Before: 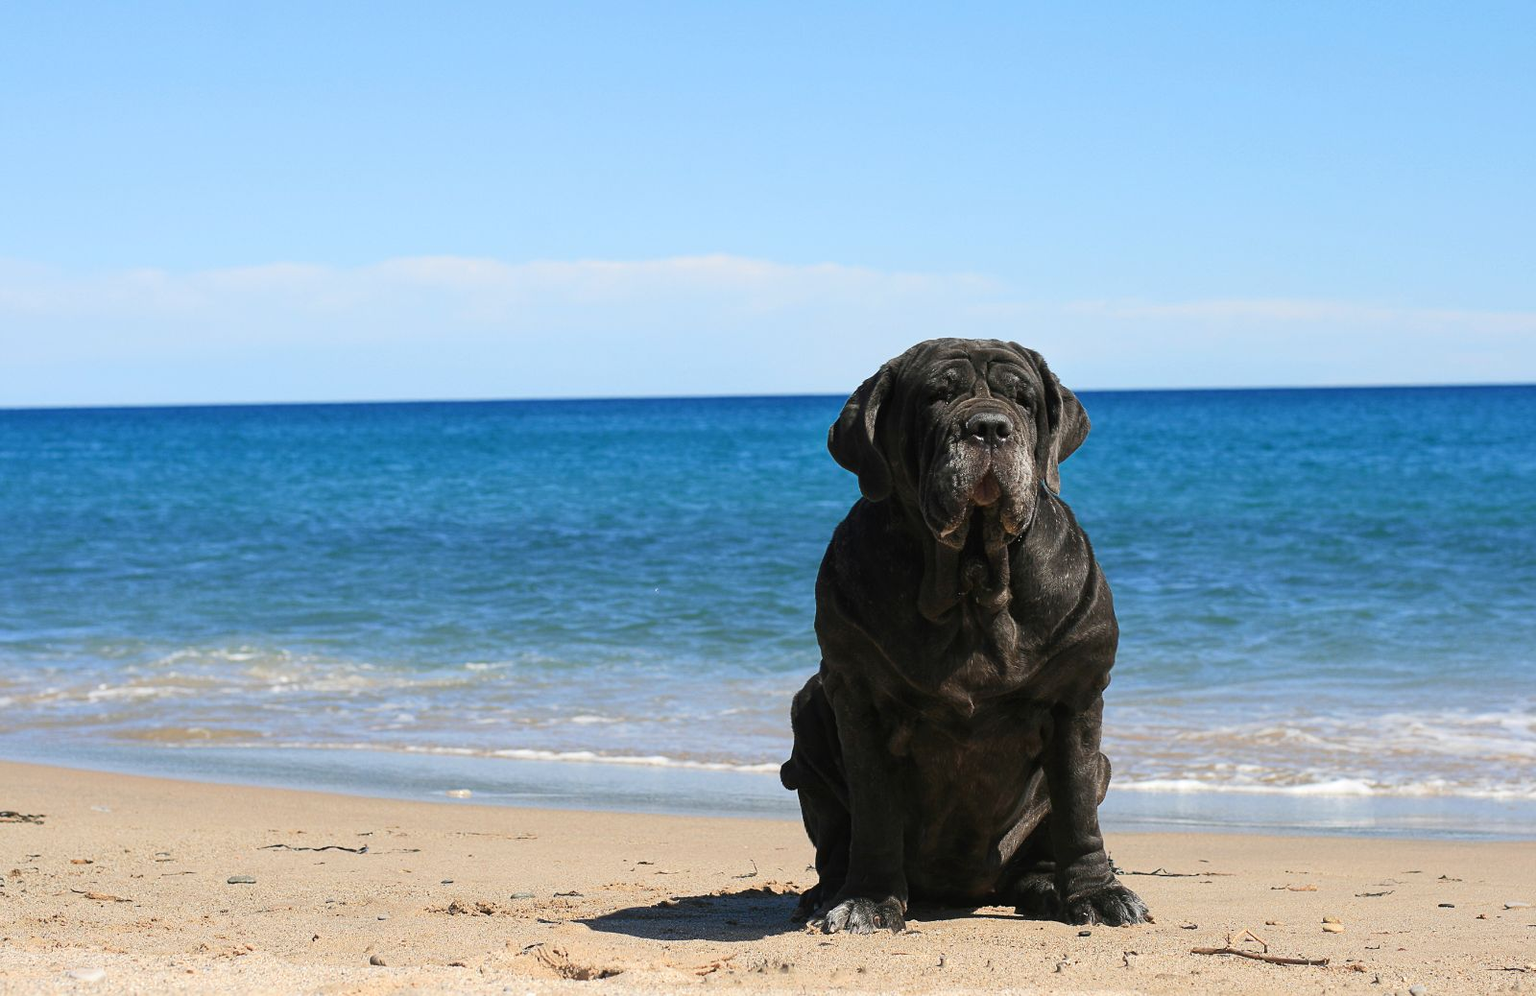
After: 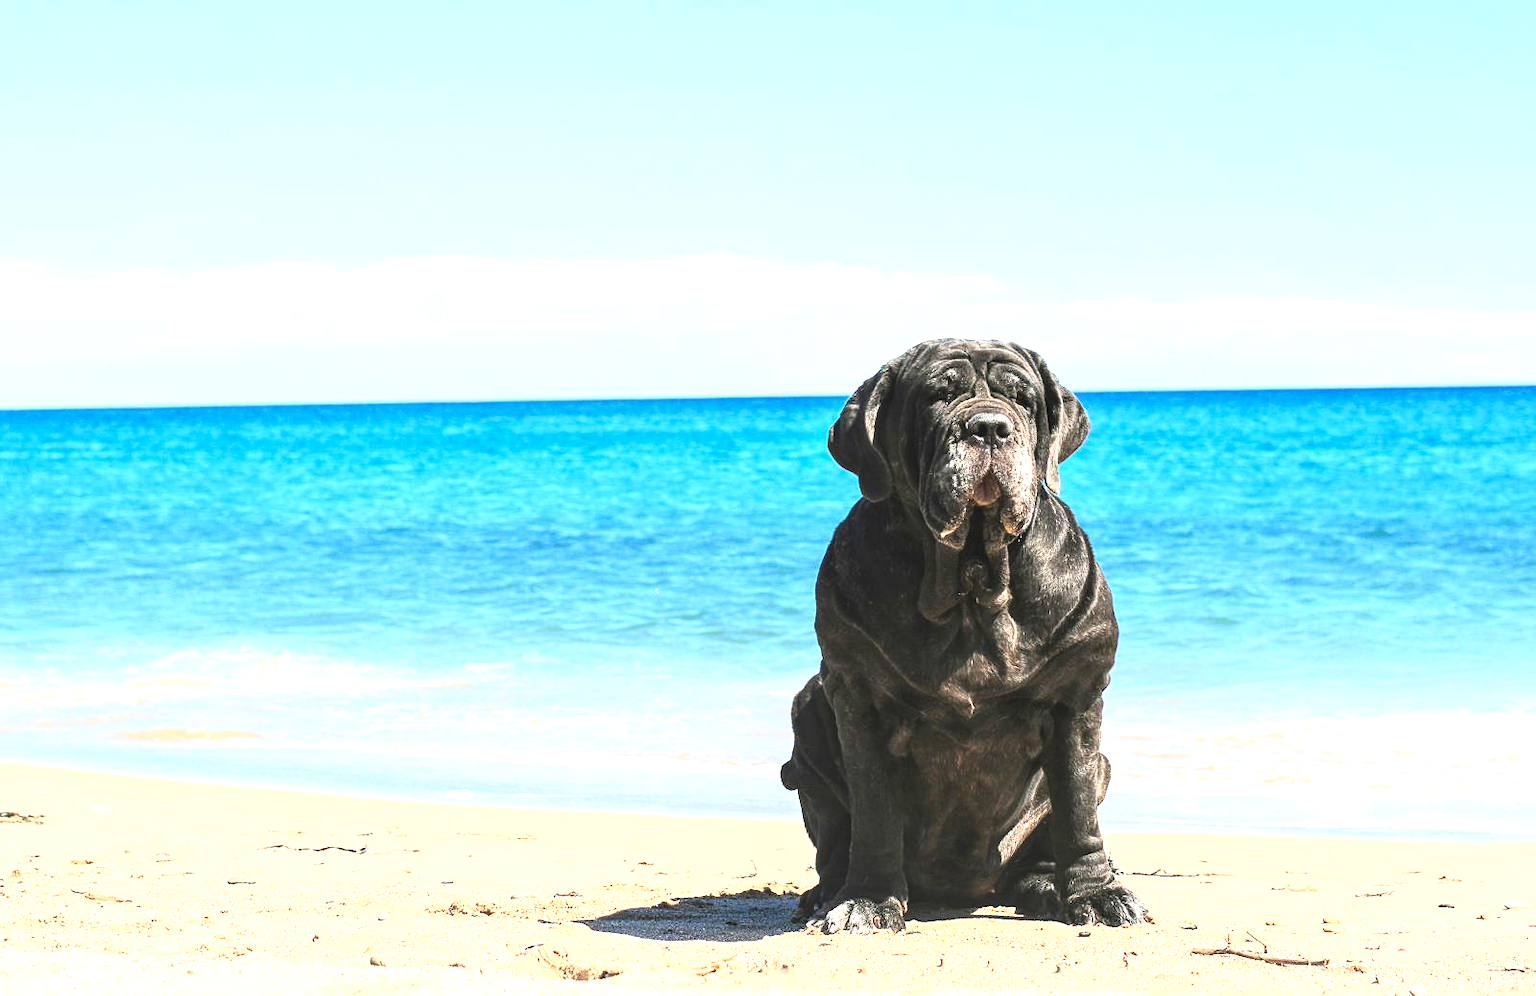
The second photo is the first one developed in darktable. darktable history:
exposure: black level correction 0, exposure 1.45 EV, compensate exposure bias true, compensate highlight preservation false
tone curve: curves: ch0 [(0, 0.013) (0.198, 0.175) (0.512, 0.582) (0.625, 0.754) (0.81, 0.934) (1, 1)], color space Lab, linked channels, preserve colors none
local contrast: on, module defaults
